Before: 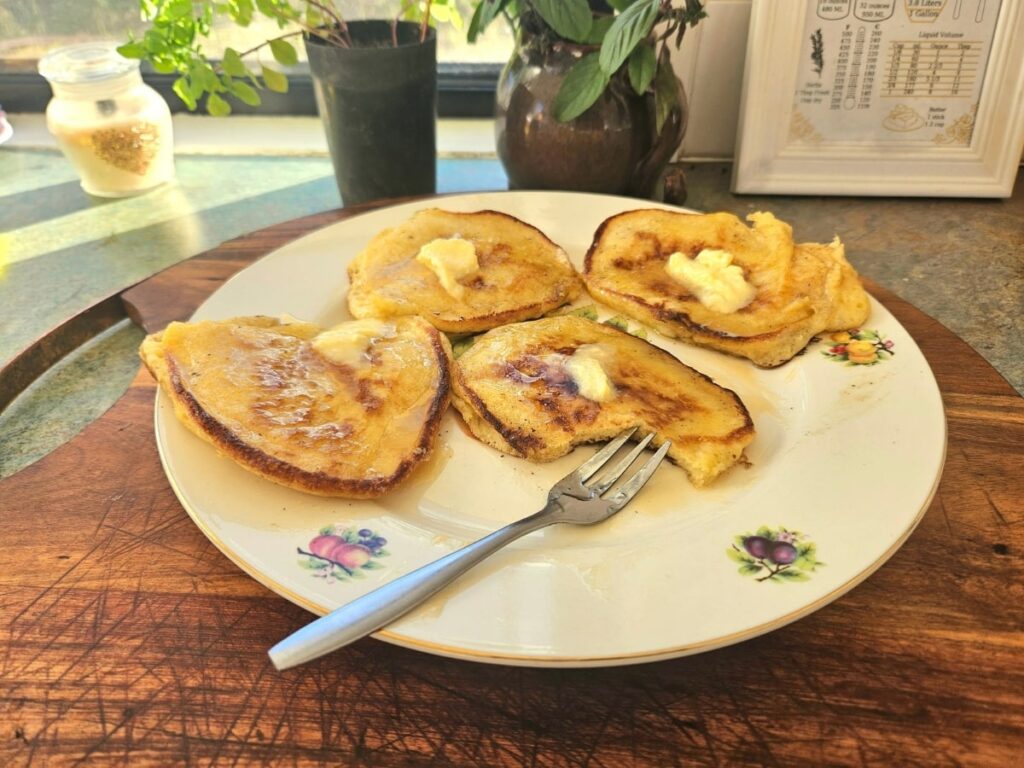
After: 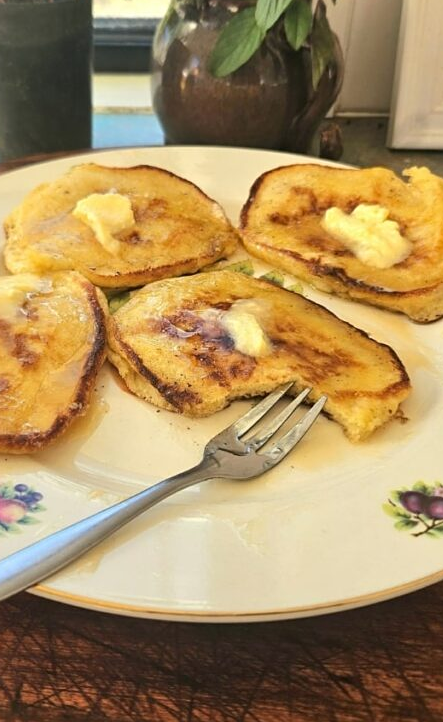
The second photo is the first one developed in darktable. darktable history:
crop: left 33.616%, top 5.933%, right 23.024%
sharpen: amount 0.206
